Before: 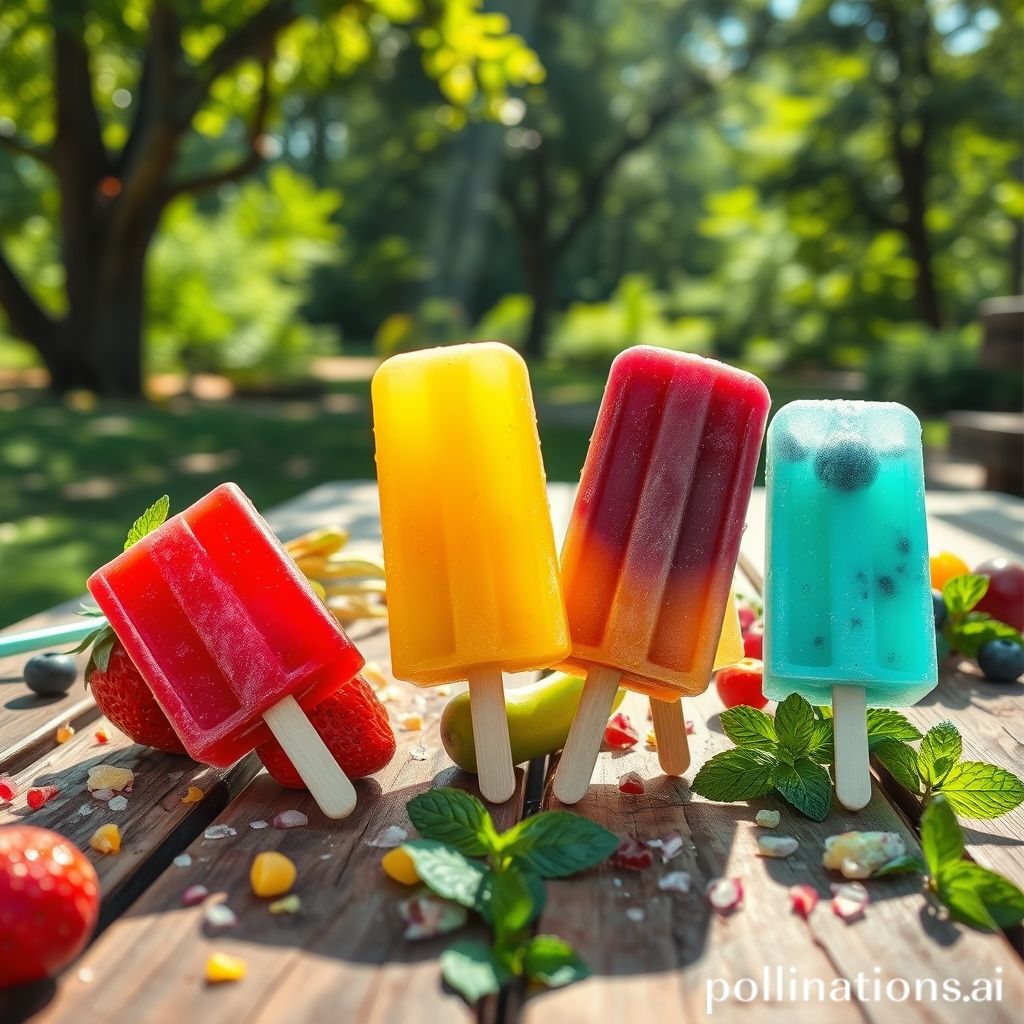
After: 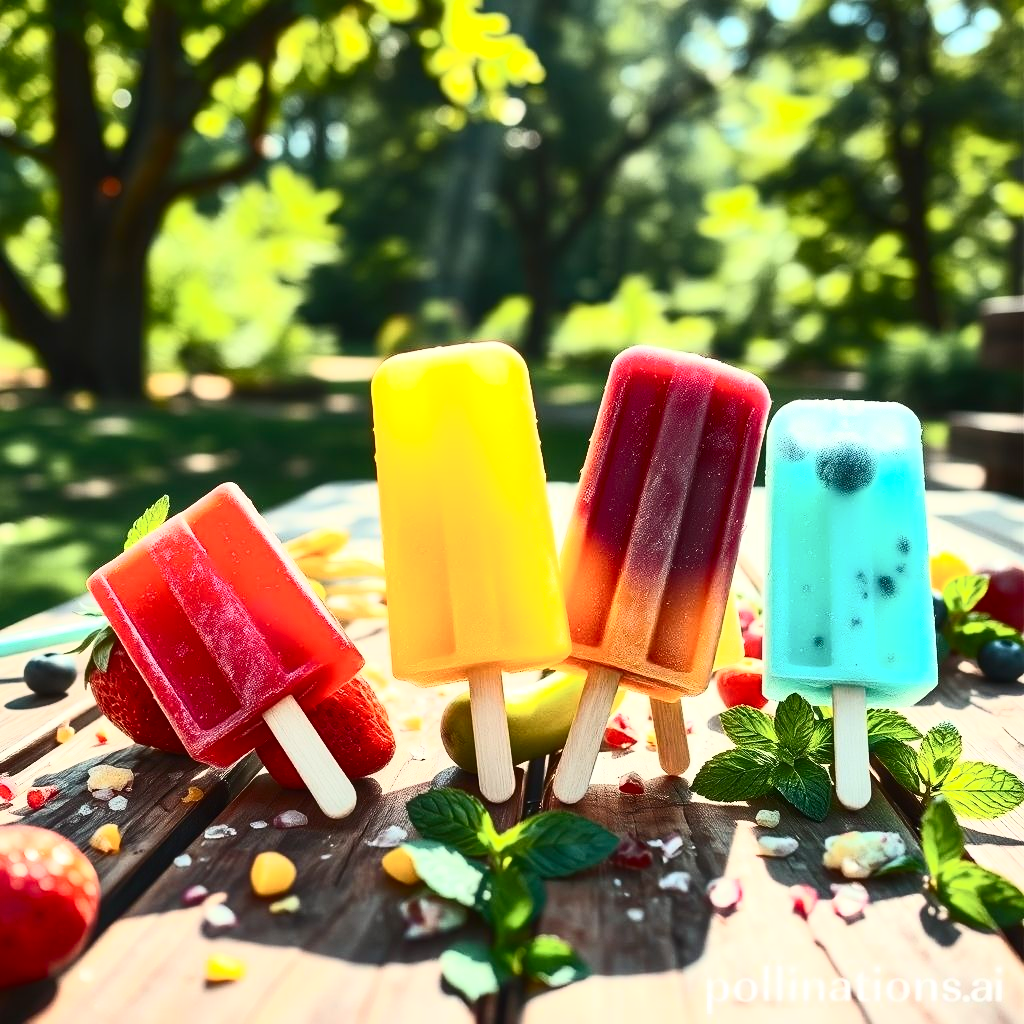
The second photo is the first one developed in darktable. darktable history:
color correction: highlights b* 0.017
contrast brightness saturation: contrast 0.631, brightness 0.334, saturation 0.136
